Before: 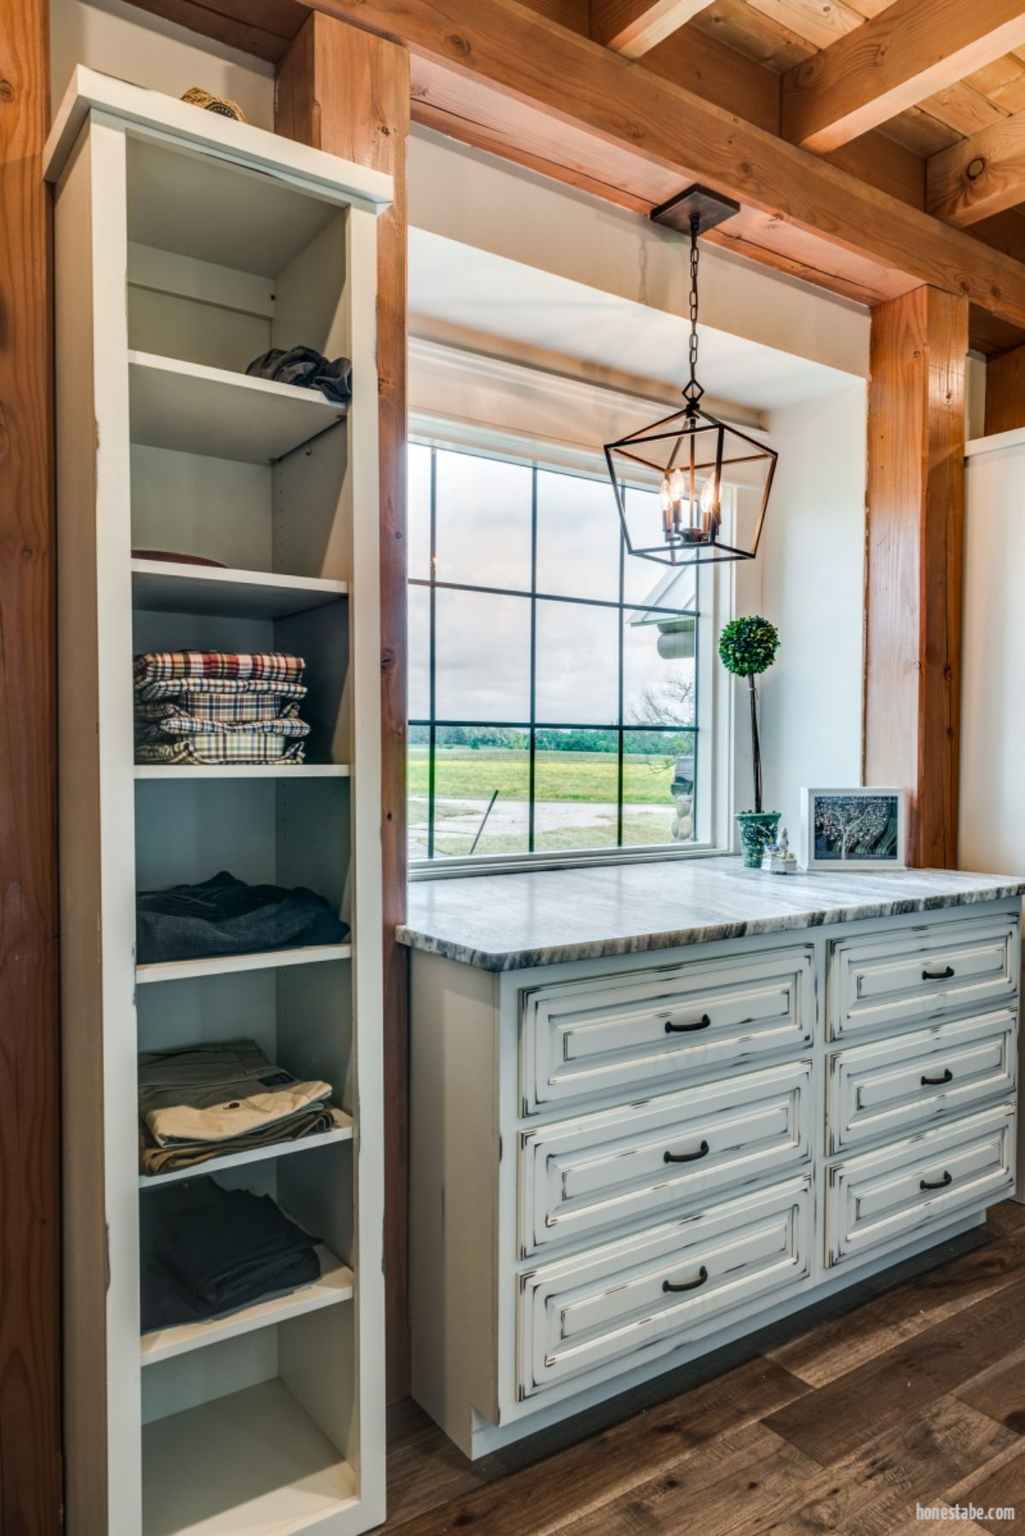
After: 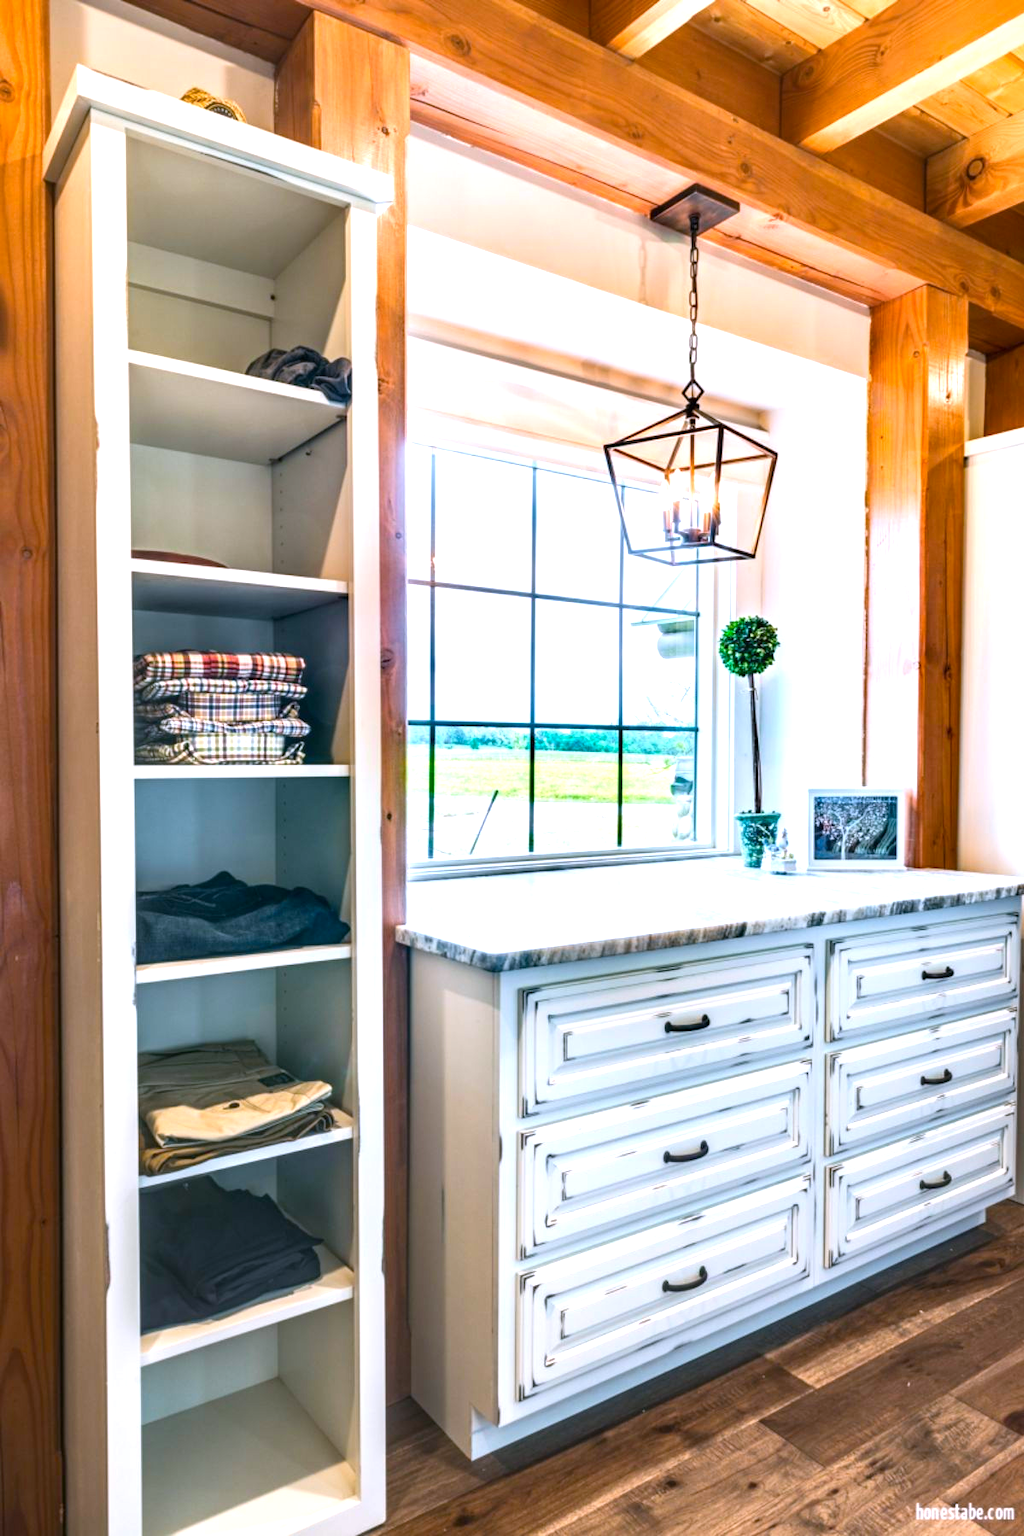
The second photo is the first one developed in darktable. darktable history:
exposure: black level correction 0, exposure 1.1 EV, compensate highlight preservation false
color balance rgb: perceptual saturation grading › global saturation 20%, global vibrance 20%
base curve: curves: ch0 [(0, 0) (0.297, 0.298) (1, 1)], preserve colors none
white balance: red 1.004, blue 1.096
